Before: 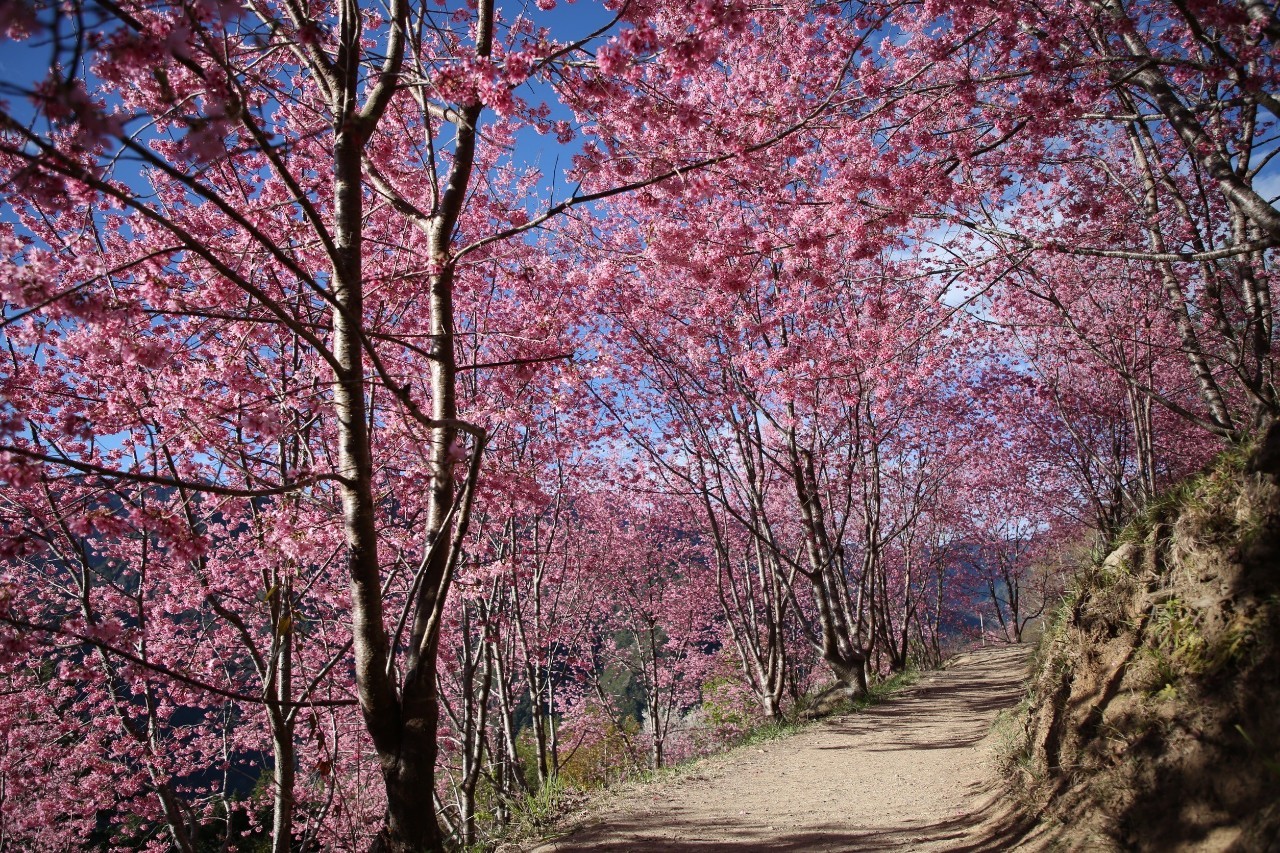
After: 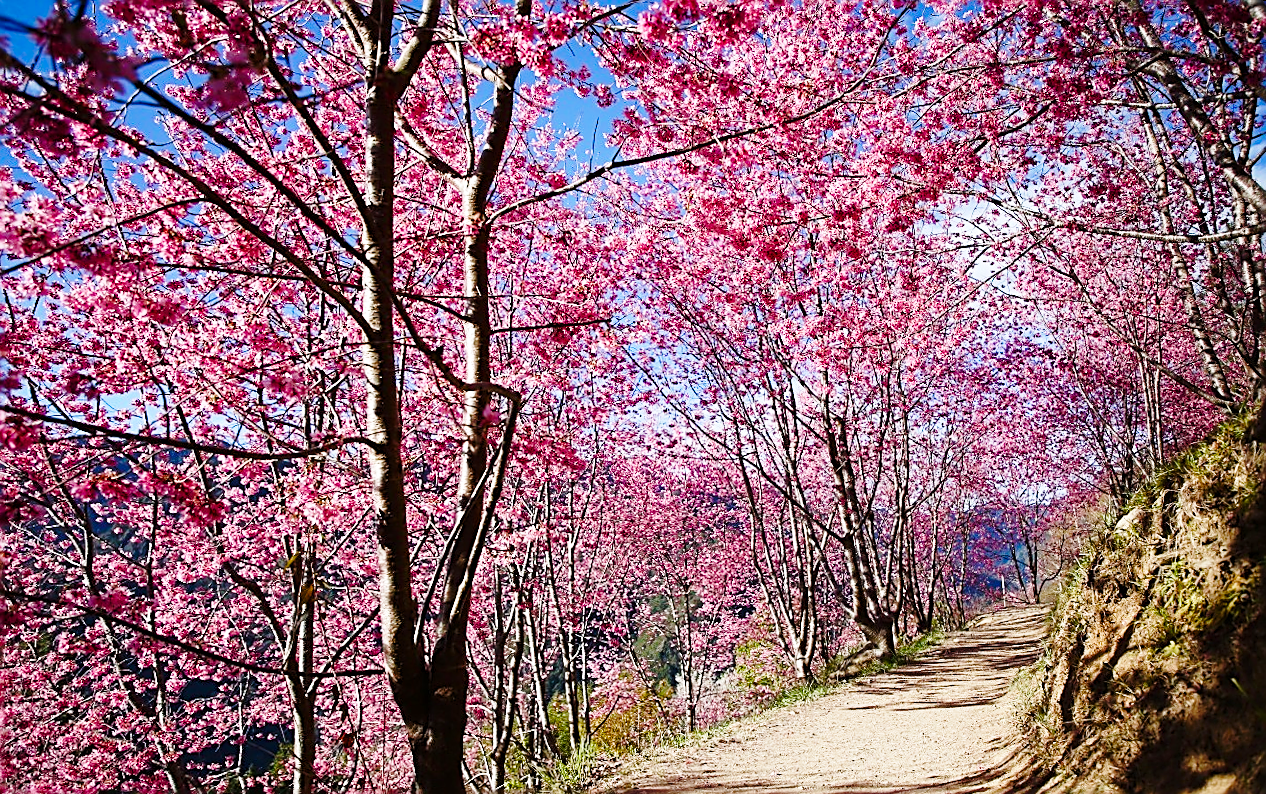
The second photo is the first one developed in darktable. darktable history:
sharpen: amount 0.901
rotate and perspective: rotation 0.679°, lens shift (horizontal) 0.136, crop left 0.009, crop right 0.991, crop top 0.078, crop bottom 0.95
white balance: emerald 1
base curve: curves: ch0 [(0, 0) (0.028, 0.03) (0.121, 0.232) (0.46, 0.748) (0.859, 0.968) (1, 1)], preserve colors none
color balance rgb: perceptual saturation grading › global saturation 20%, perceptual saturation grading › highlights -25%, perceptual saturation grading › shadows 50%
